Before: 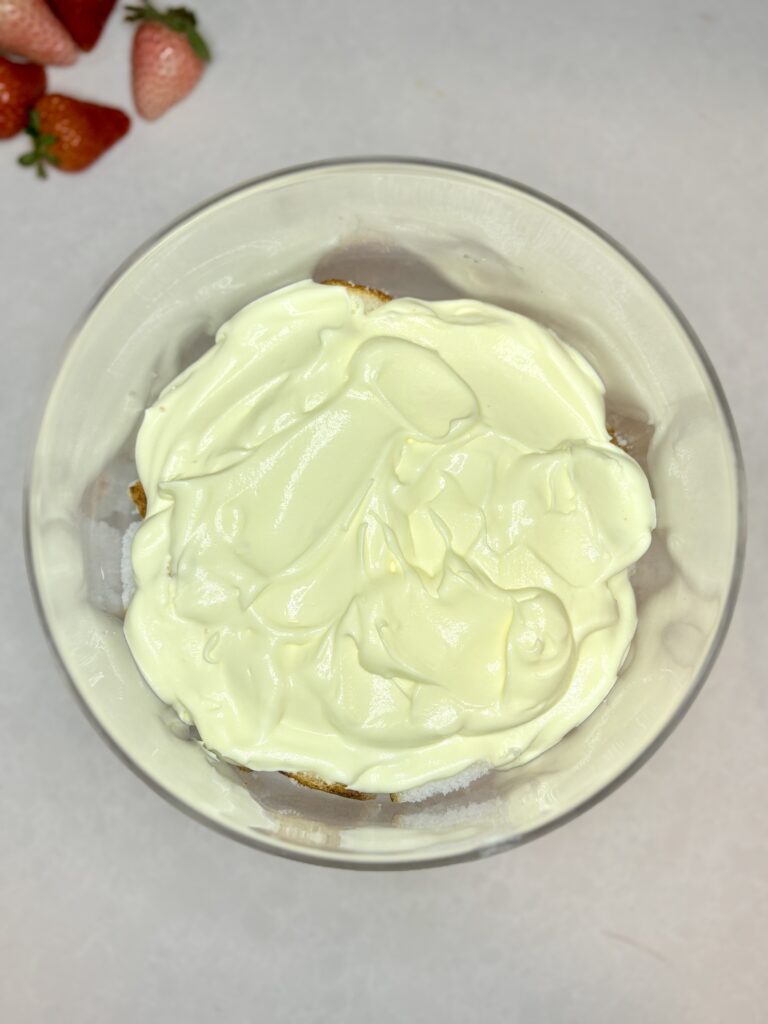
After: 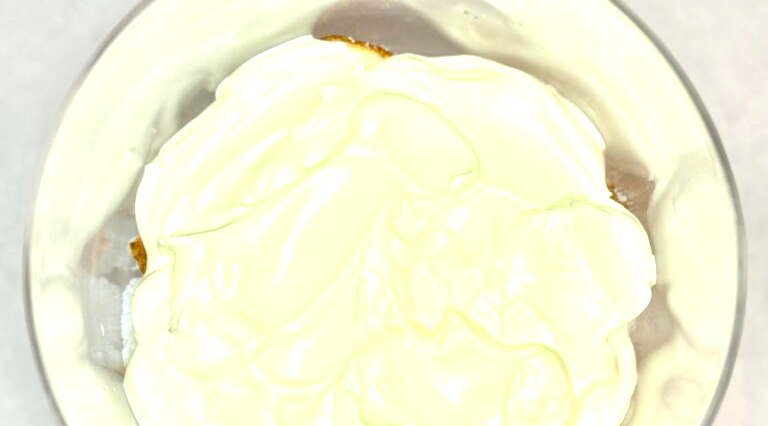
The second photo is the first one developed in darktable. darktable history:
tone equalizer: -8 EV -0.74 EV, -7 EV -0.694 EV, -6 EV -0.637 EV, -5 EV -0.401 EV, -3 EV 0.372 EV, -2 EV 0.6 EV, -1 EV 0.691 EV, +0 EV 0.767 EV
crop and rotate: top 23.902%, bottom 34.429%
